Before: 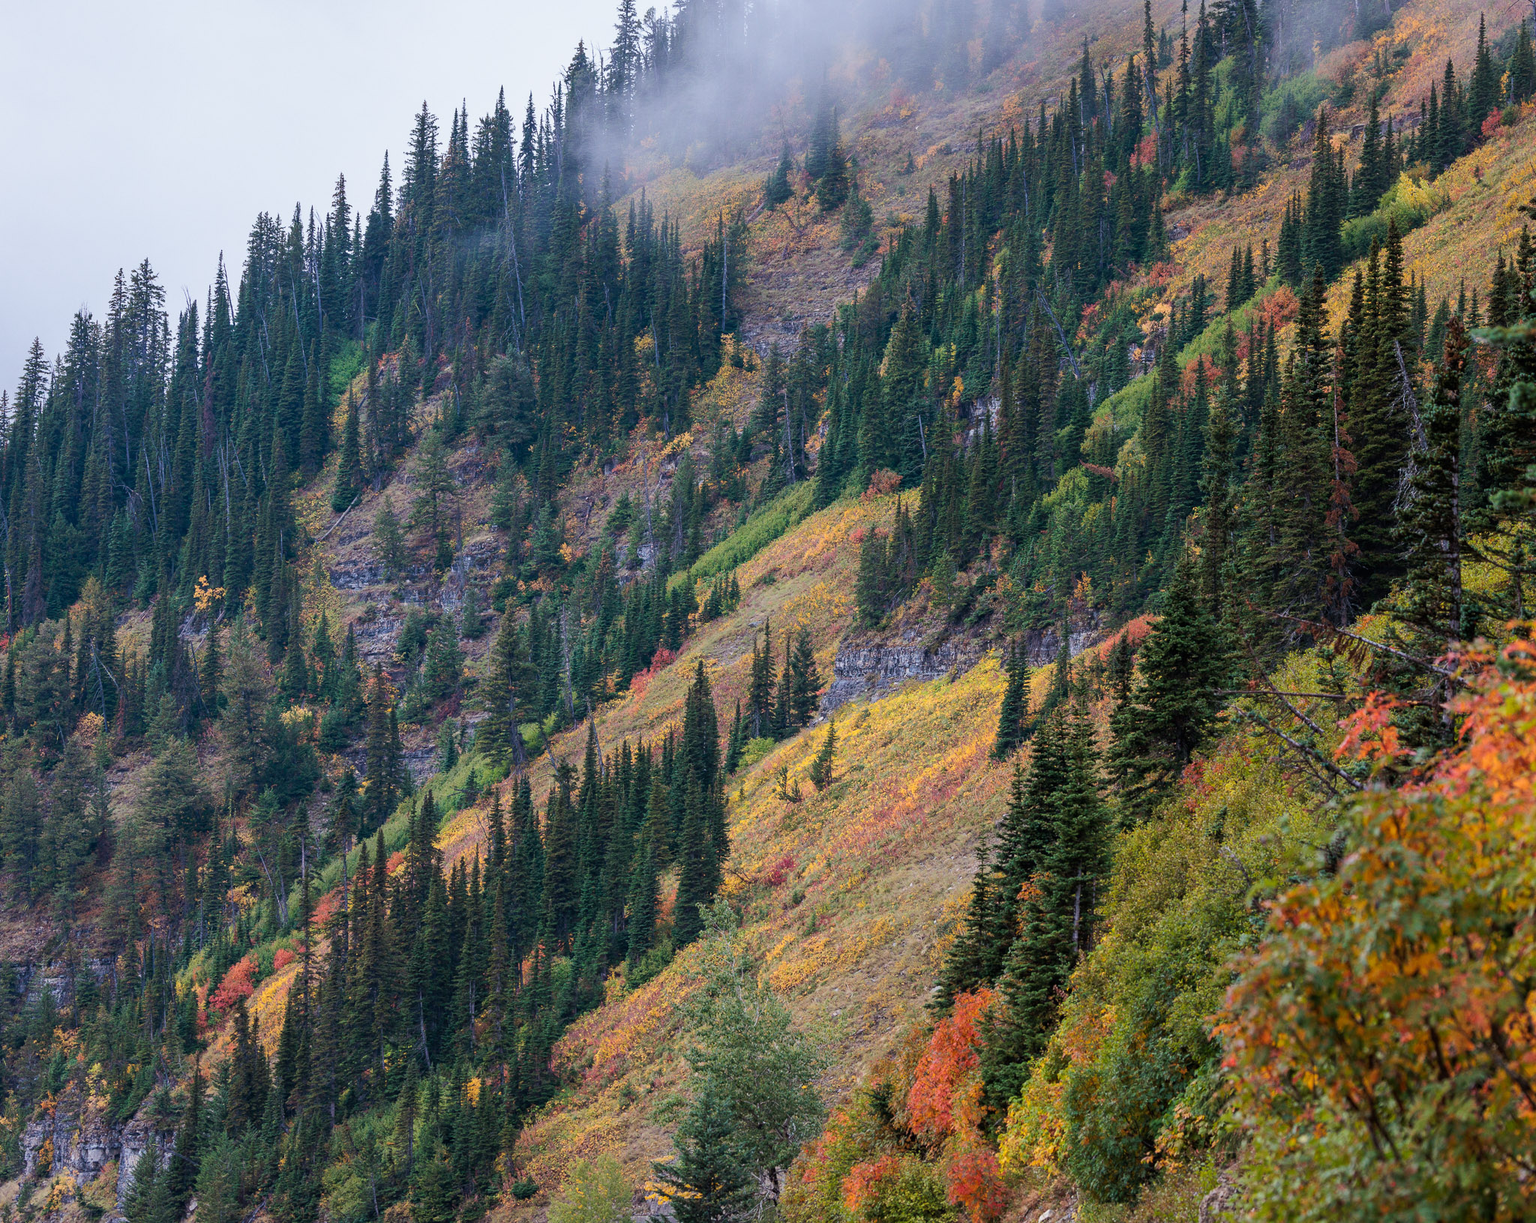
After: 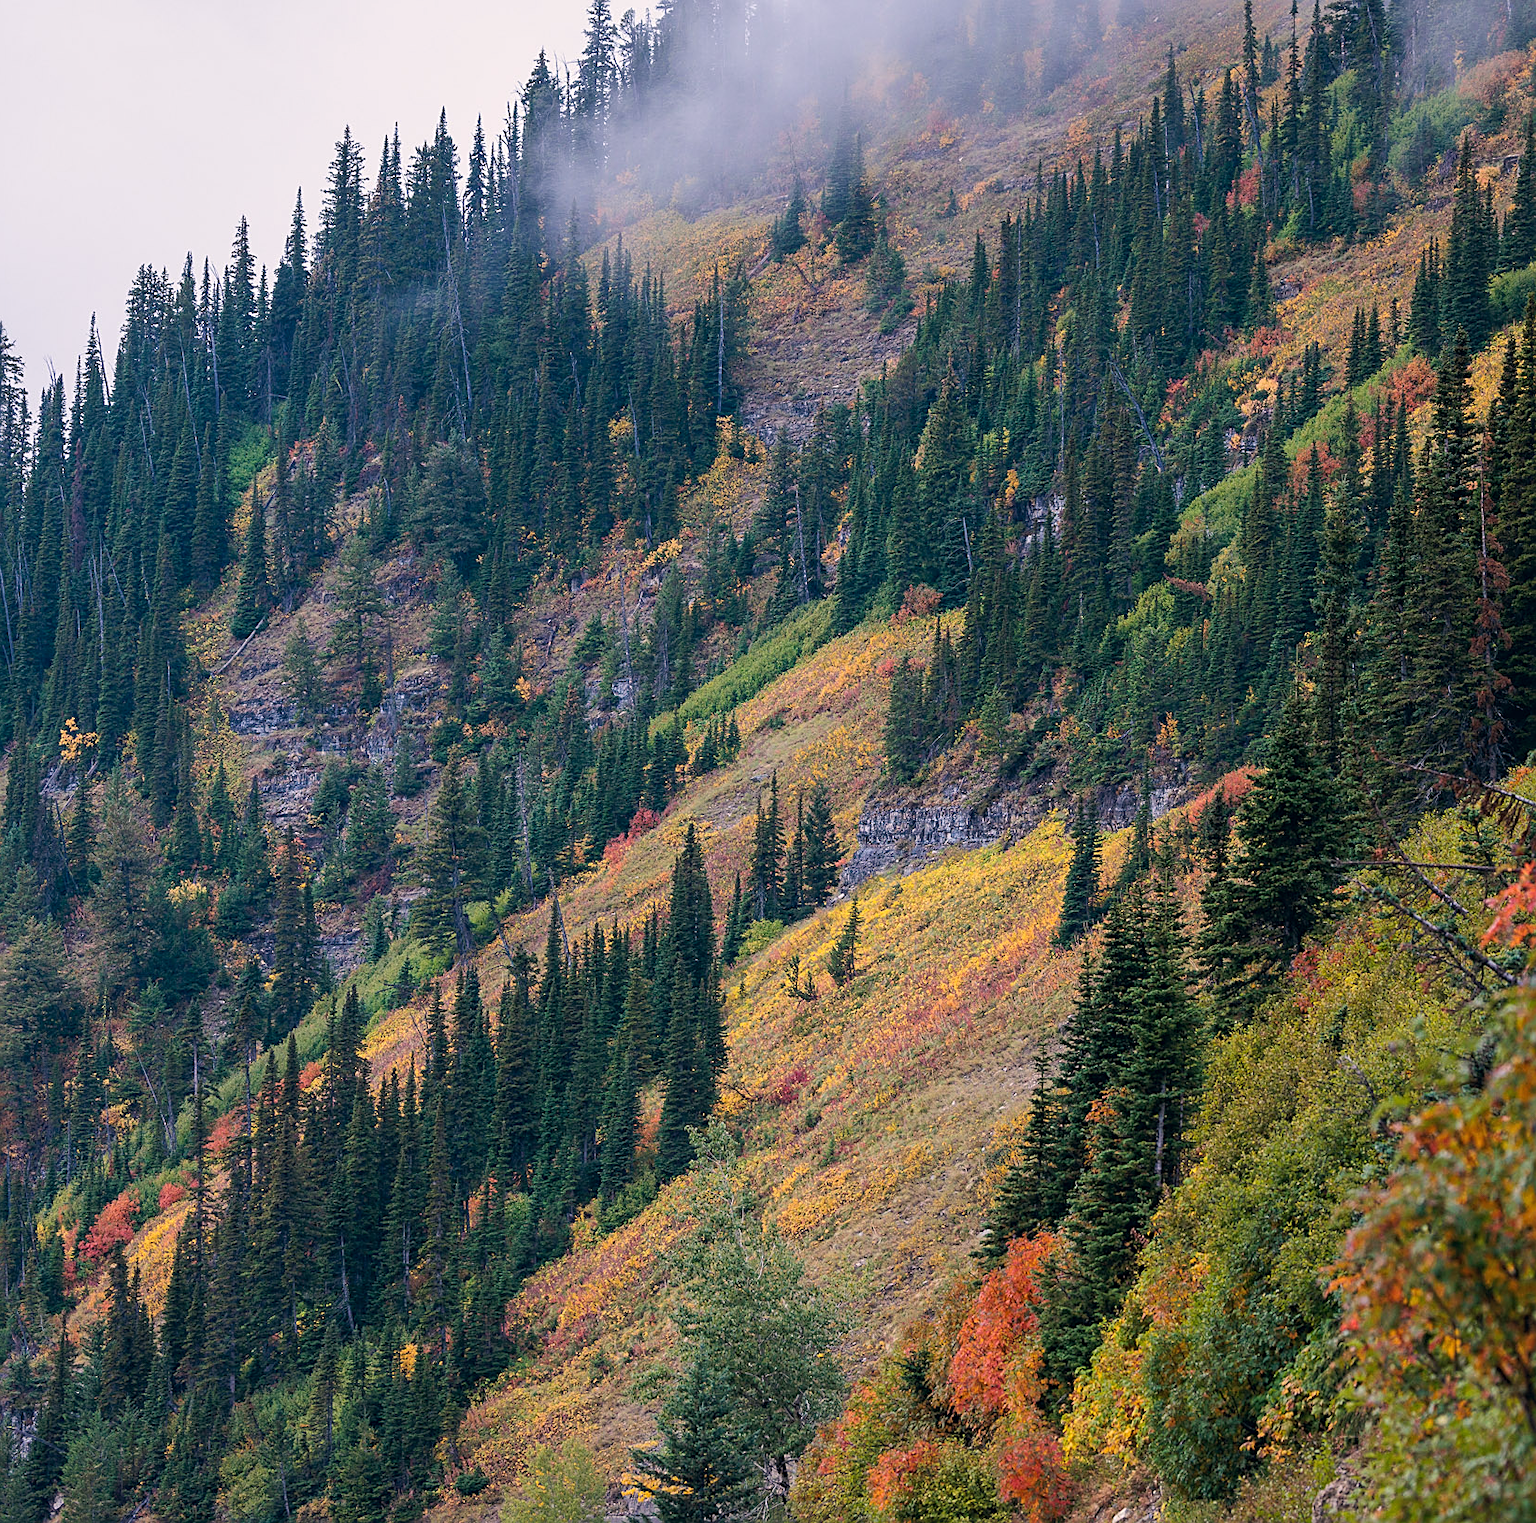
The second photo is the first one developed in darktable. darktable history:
sharpen: on, module defaults
crop and rotate: left 9.556%, right 10.193%
color correction: highlights a* 5.35, highlights b* 5.27, shadows a* -4.22, shadows b* -5.19
